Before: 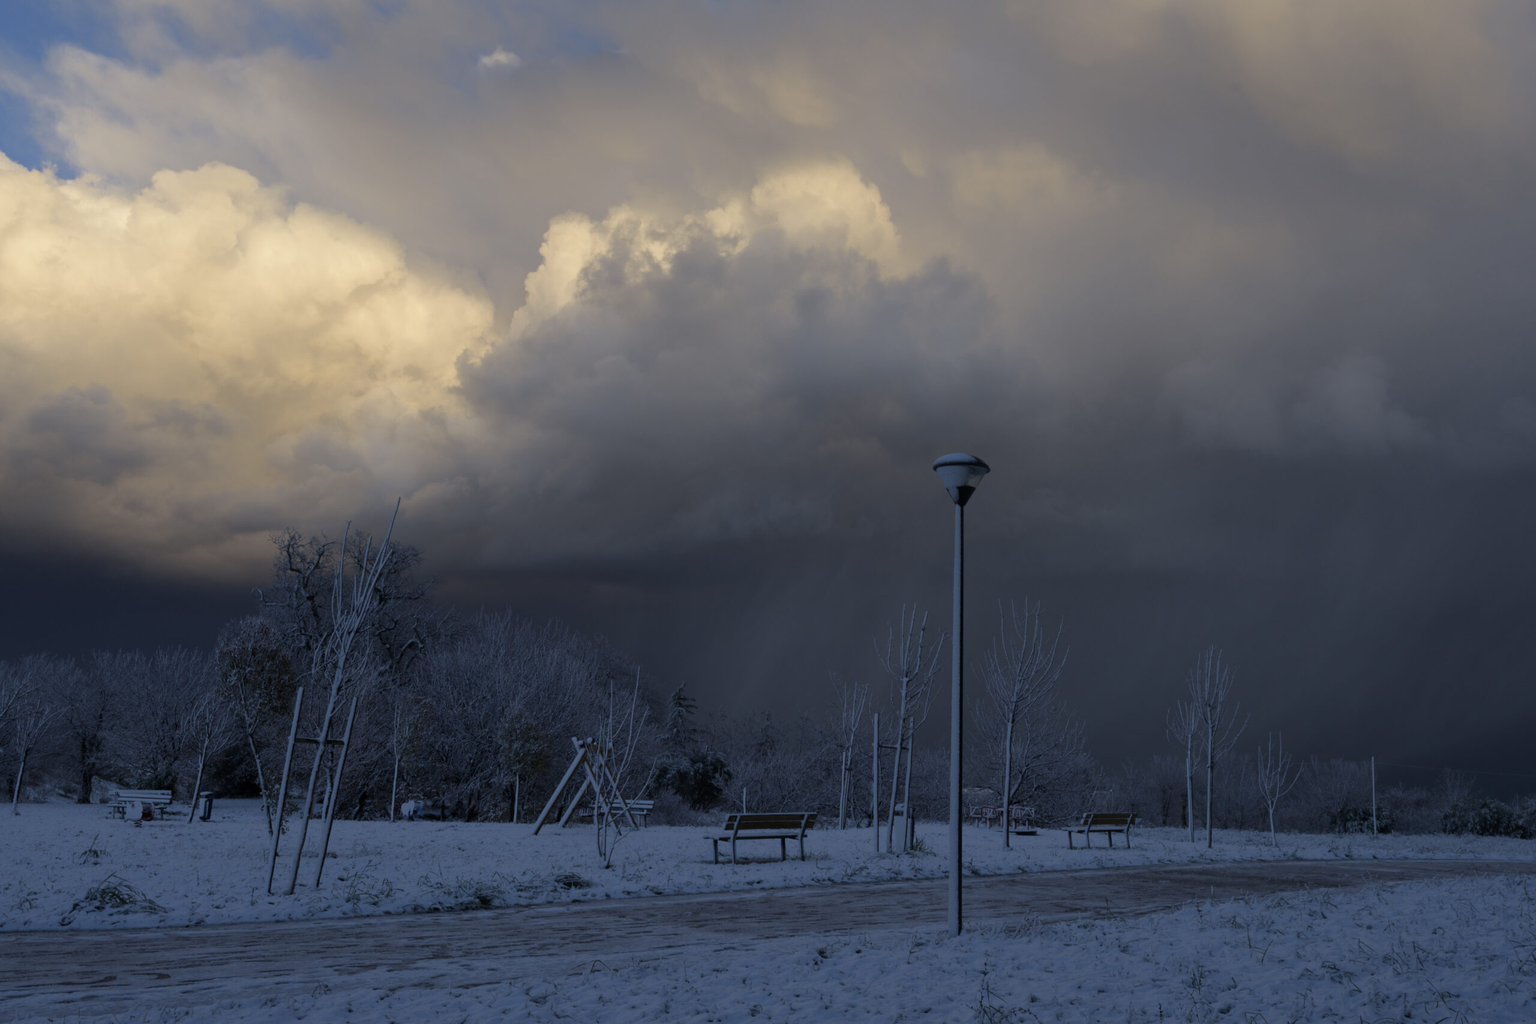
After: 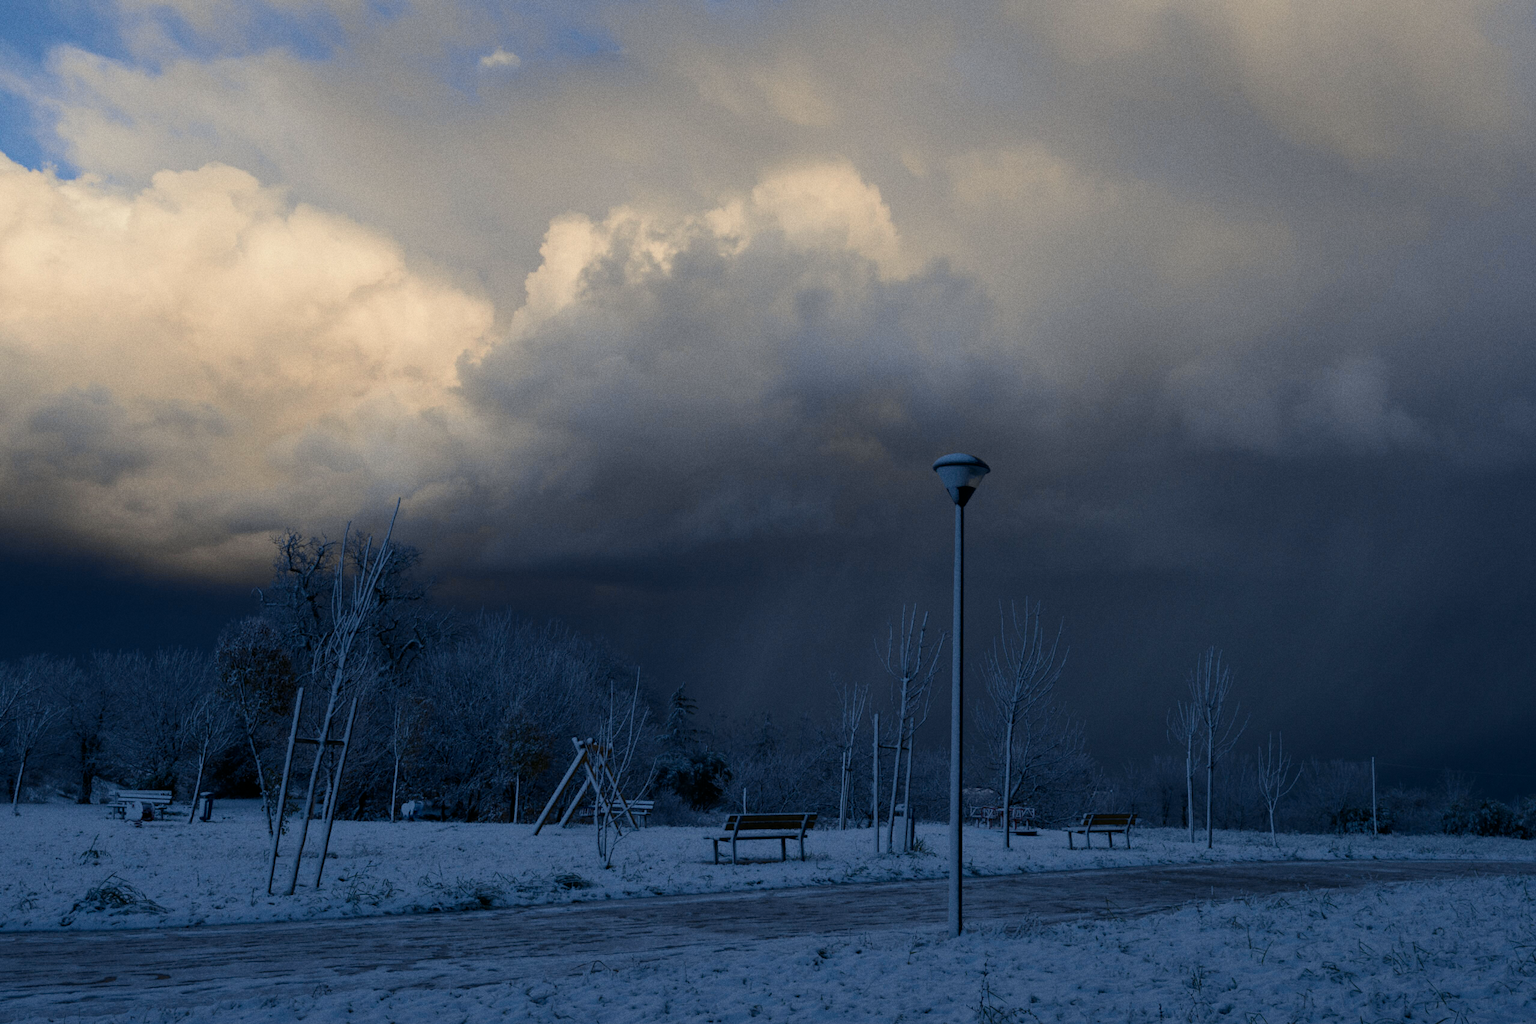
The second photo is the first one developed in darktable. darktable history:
contrast brightness saturation: contrast 0.05
color zones: curves: ch2 [(0, 0.5) (0.143, 0.5) (0.286, 0.416) (0.429, 0.5) (0.571, 0.5) (0.714, 0.5) (0.857, 0.5) (1, 0.5)]
tone curve: curves: ch0 [(0, 0) (0.23, 0.205) (0.486, 0.52) (0.822, 0.825) (0.994, 0.955)]; ch1 [(0, 0) (0.226, 0.261) (0.379, 0.442) (0.469, 0.472) (0.495, 0.495) (0.514, 0.504) (0.561, 0.568) (0.59, 0.612) (1, 1)]; ch2 [(0, 0) (0.269, 0.299) (0.459, 0.441) (0.498, 0.499) (0.523, 0.52) (0.586, 0.569) (0.635, 0.617) (0.659, 0.681) (0.718, 0.764) (1, 1)], color space Lab, independent channels, preserve colors none
grain: coarseness 7.08 ISO, strength 21.67%, mid-tones bias 59.58%
